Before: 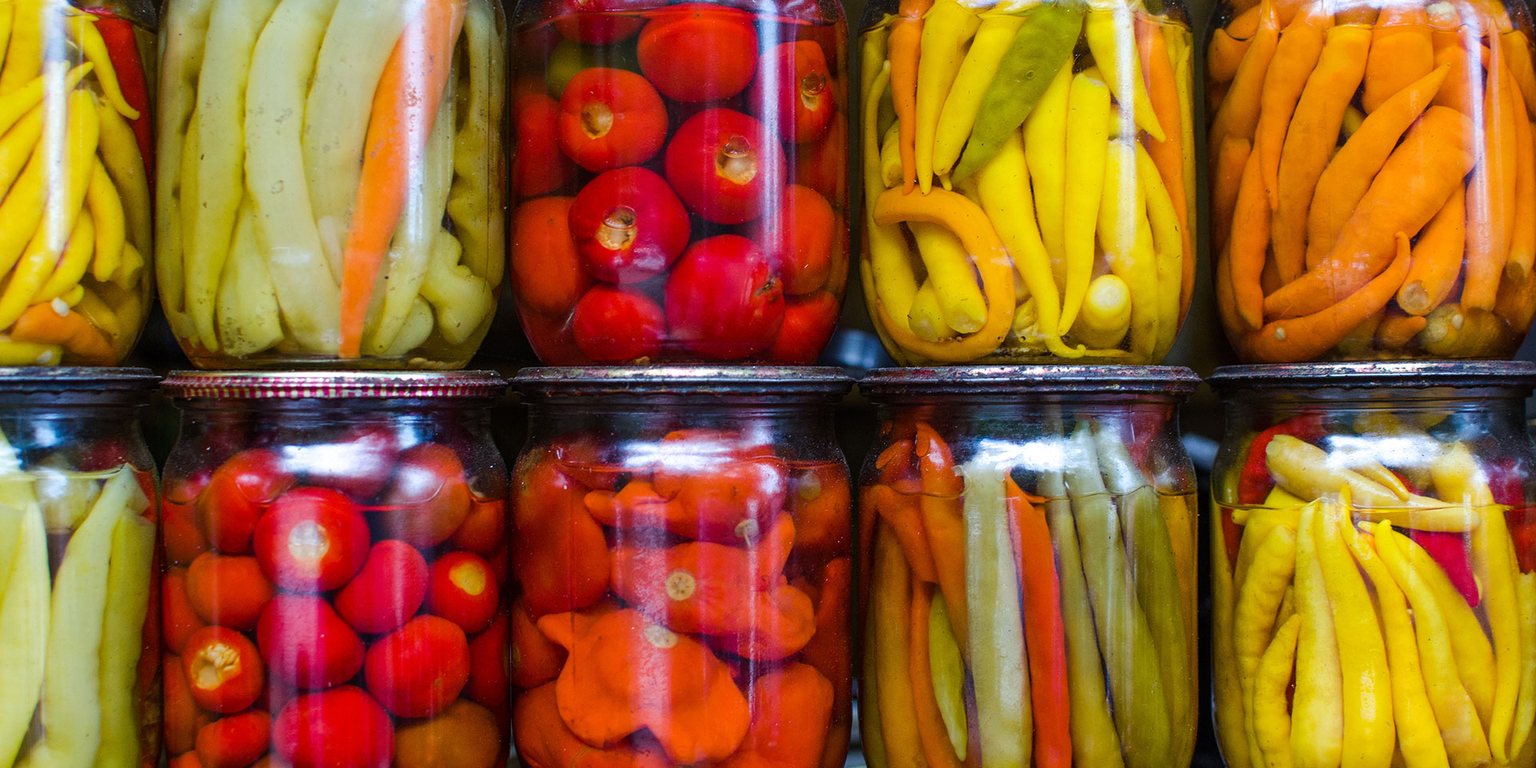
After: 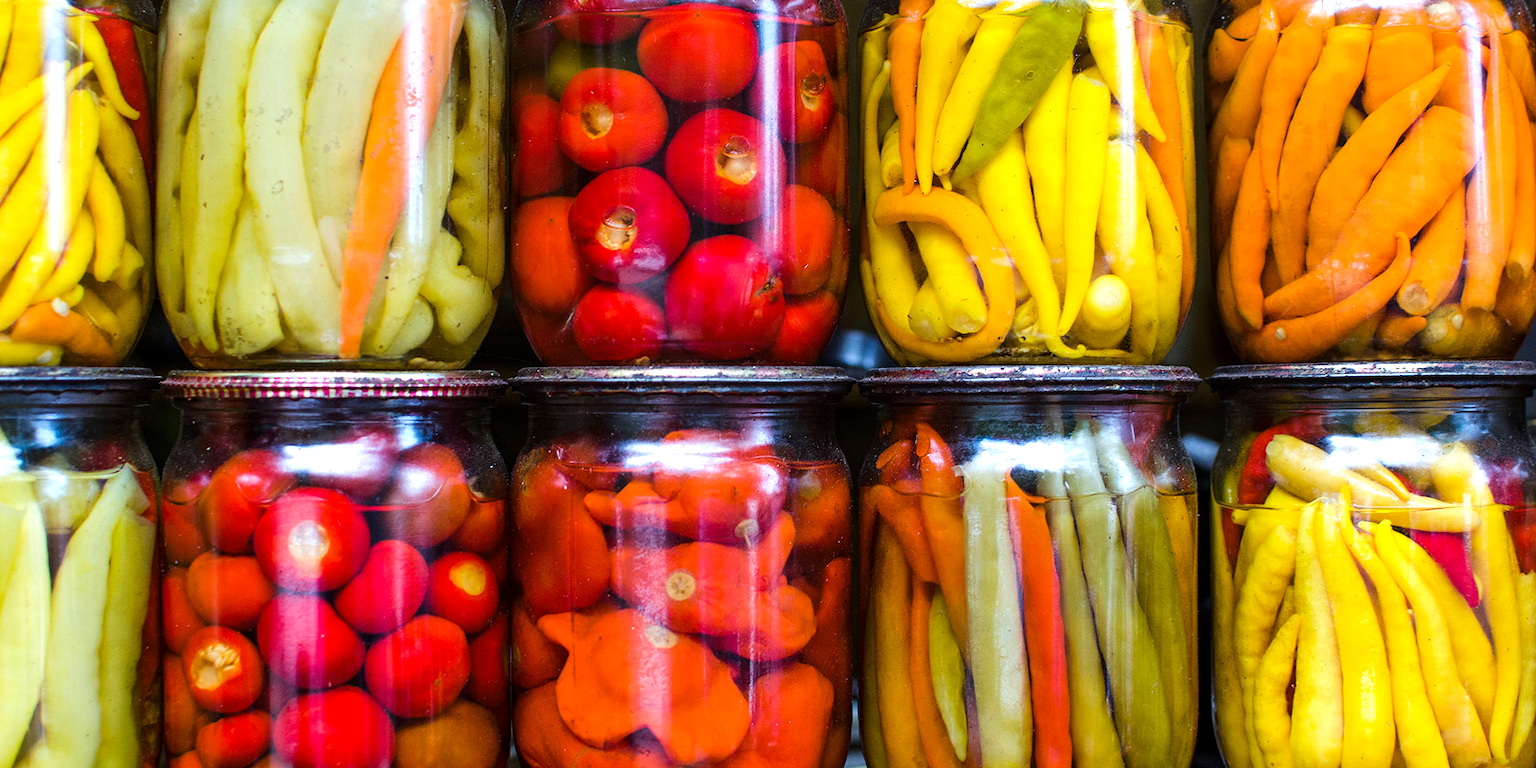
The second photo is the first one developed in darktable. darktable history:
tone curve: curves: ch0 [(0, 0) (0.08, 0.056) (0.4, 0.4) (0.6, 0.612) (0.92, 0.924) (1, 1)], color space Lab, linked channels, preserve colors none
exposure: black level correction 0.001, exposure 0.5 EV, compensate exposure bias true, compensate highlight preservation false
